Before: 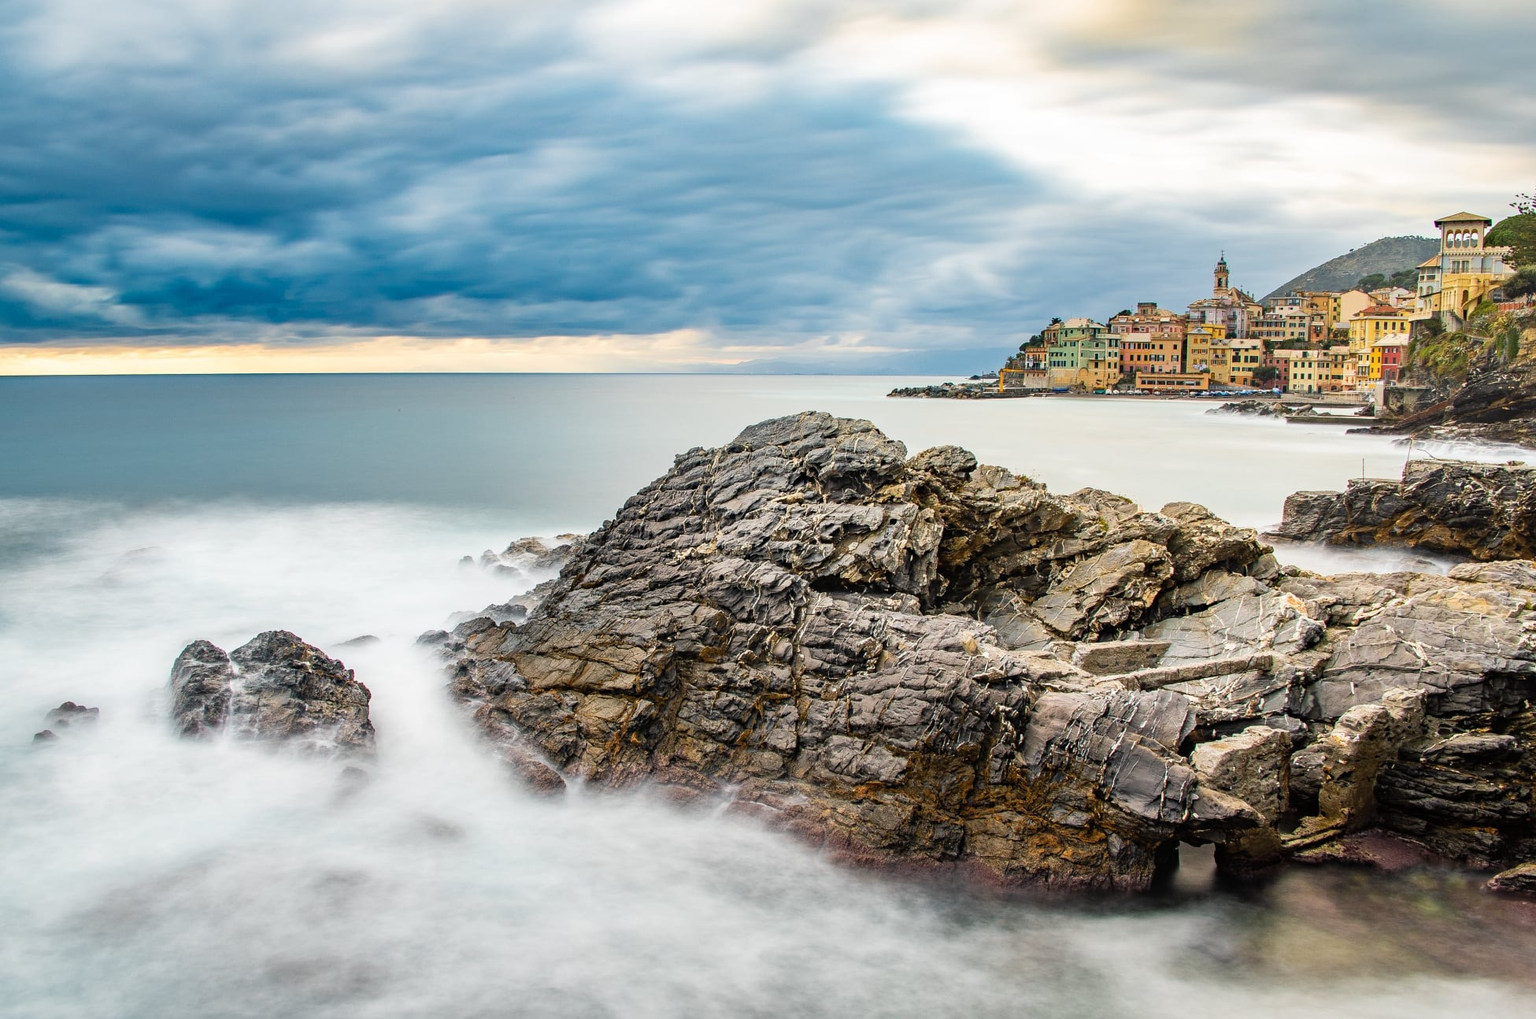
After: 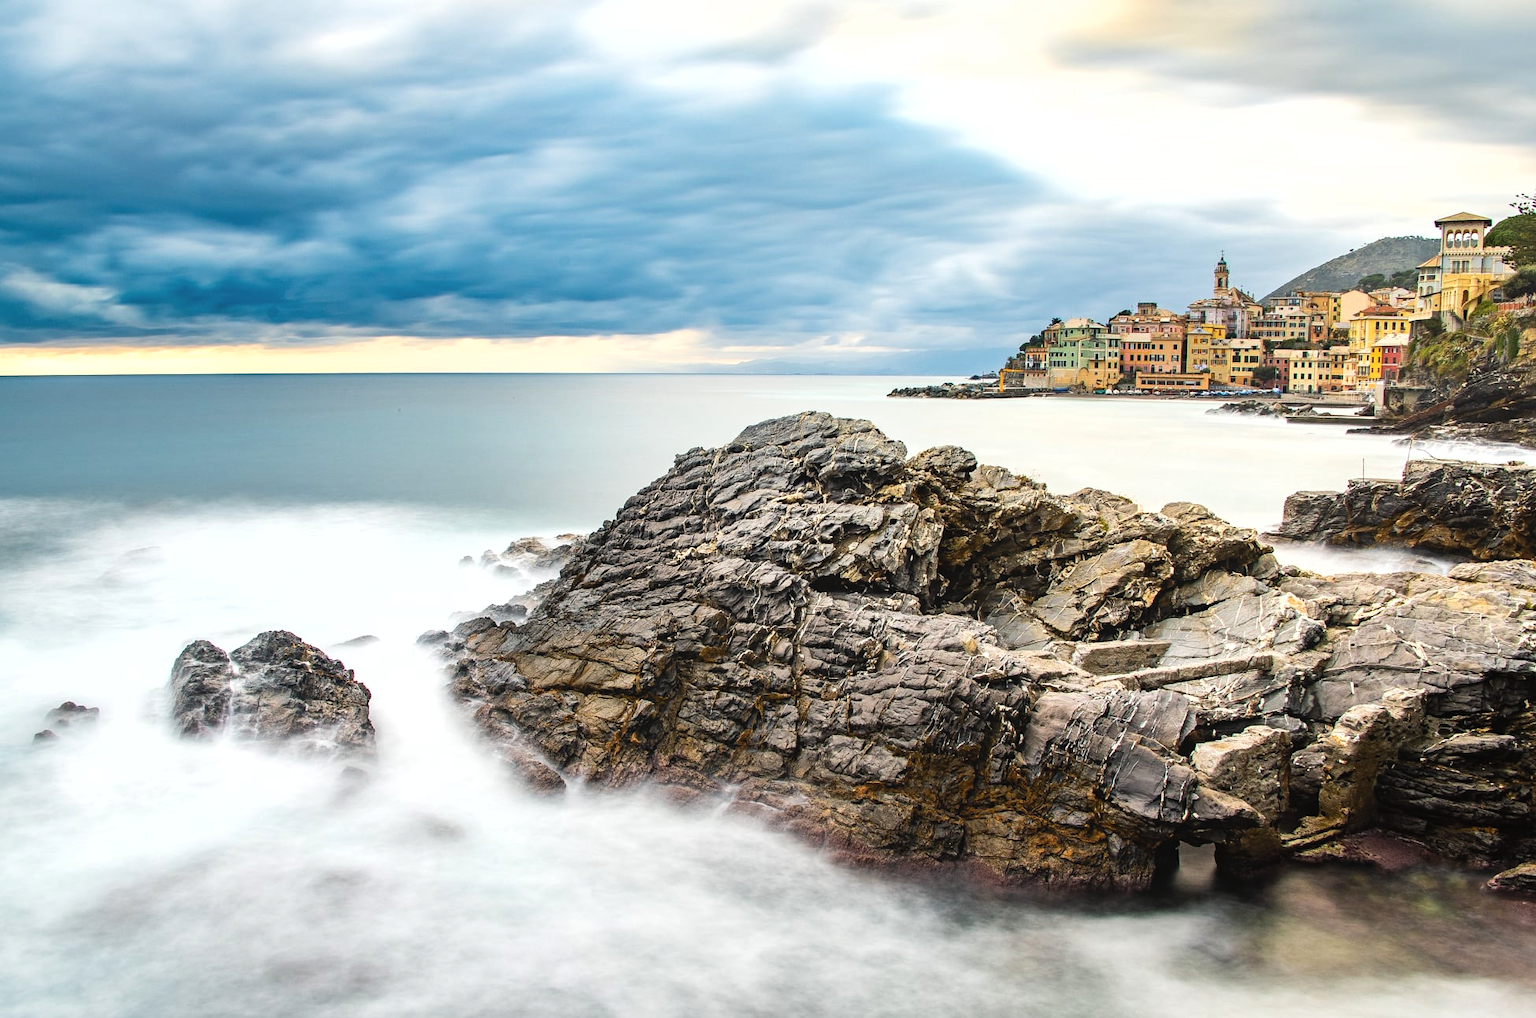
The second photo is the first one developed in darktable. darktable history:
contrast equalizer: octaves 7, y [[0.6 ×6], [0.55 ×6], [0 ×6], [0 ×6], [0 ×6]], mix -0.2
tone equalizer: -8 EV -0.417 EV, -7 EV -0.389 EV, -6 EV -0.333 EV, -5 EV -0.222 EV, -3 EV 0.222 EV, -2 EV 0.333 EV, -1 EV 0.389 EV, +0 EV 0.417 EV, edges refinement/feathering 500, mask exposure compensation -1.57 EV, preserve details no
fill light: on, module defaults
